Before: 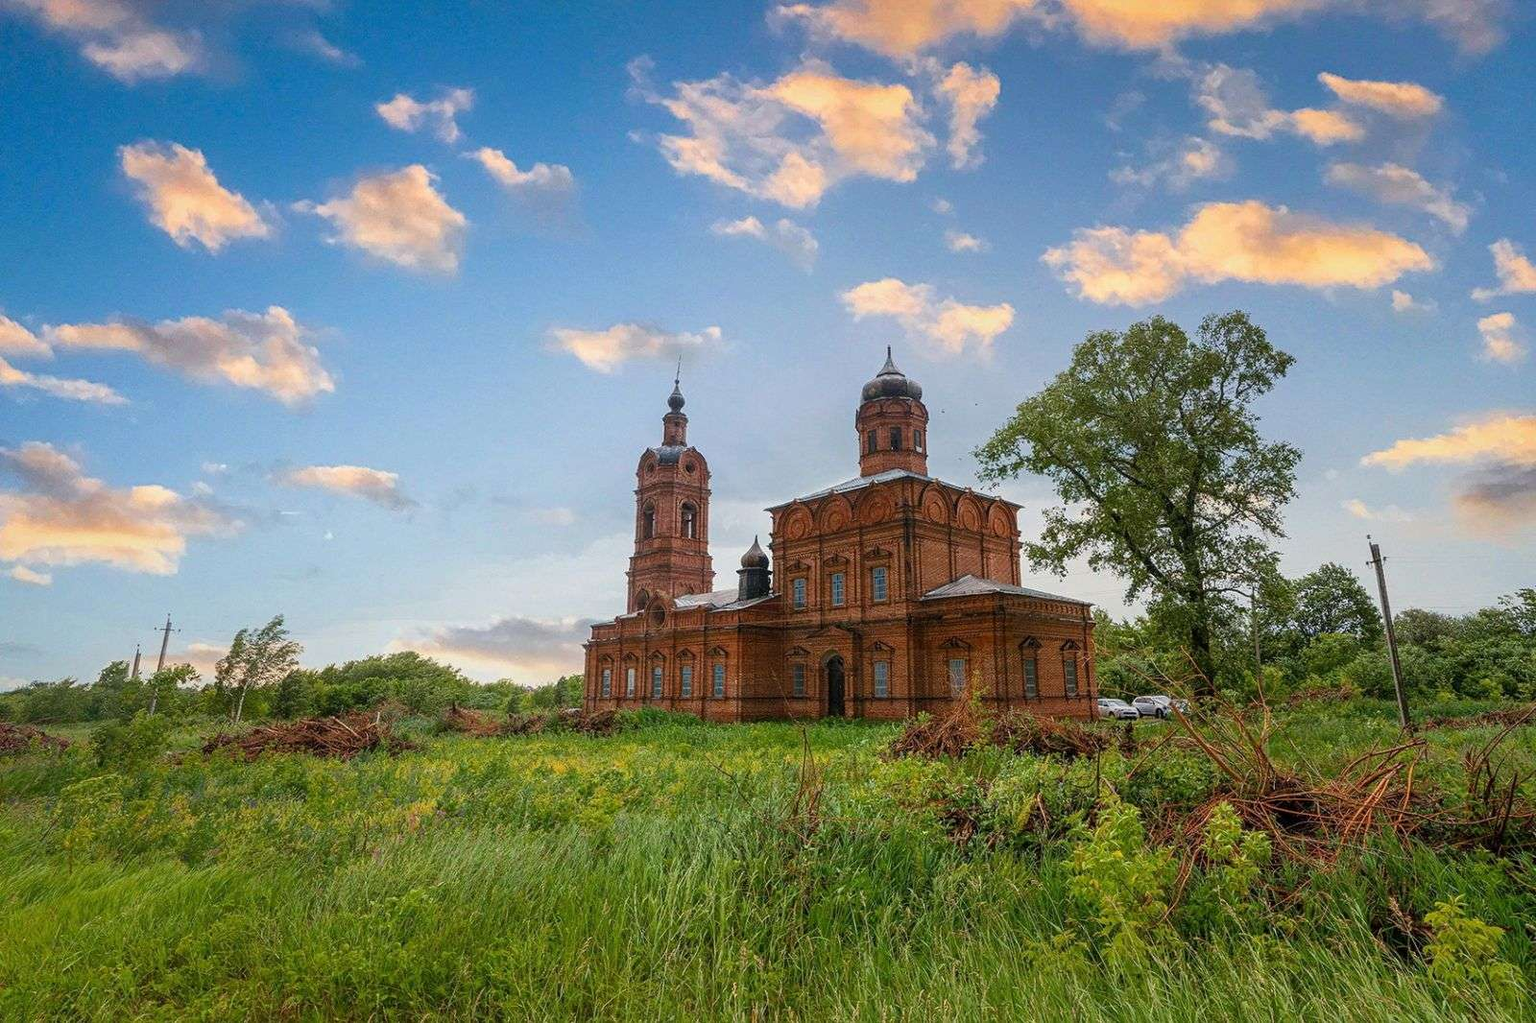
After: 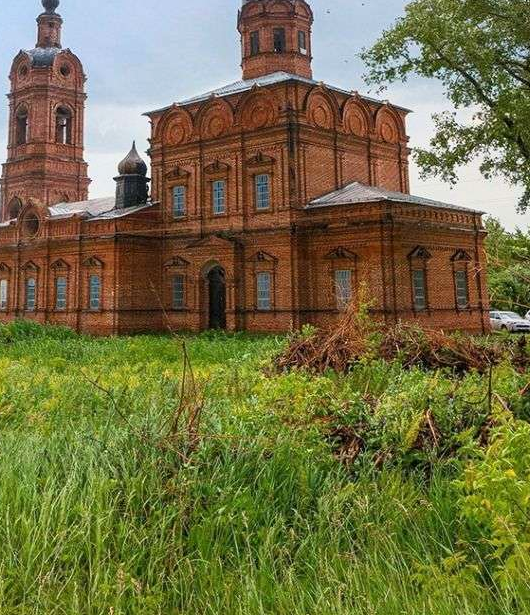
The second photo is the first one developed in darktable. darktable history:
color balance rgb: global vibrance 0.5%
base curve: curves: ch0 [(0, 0) (0.666, 0.806) (1, 1)]
crop: left 40.878%, top 39.176%, right 25.993%, bottom 3.081%
